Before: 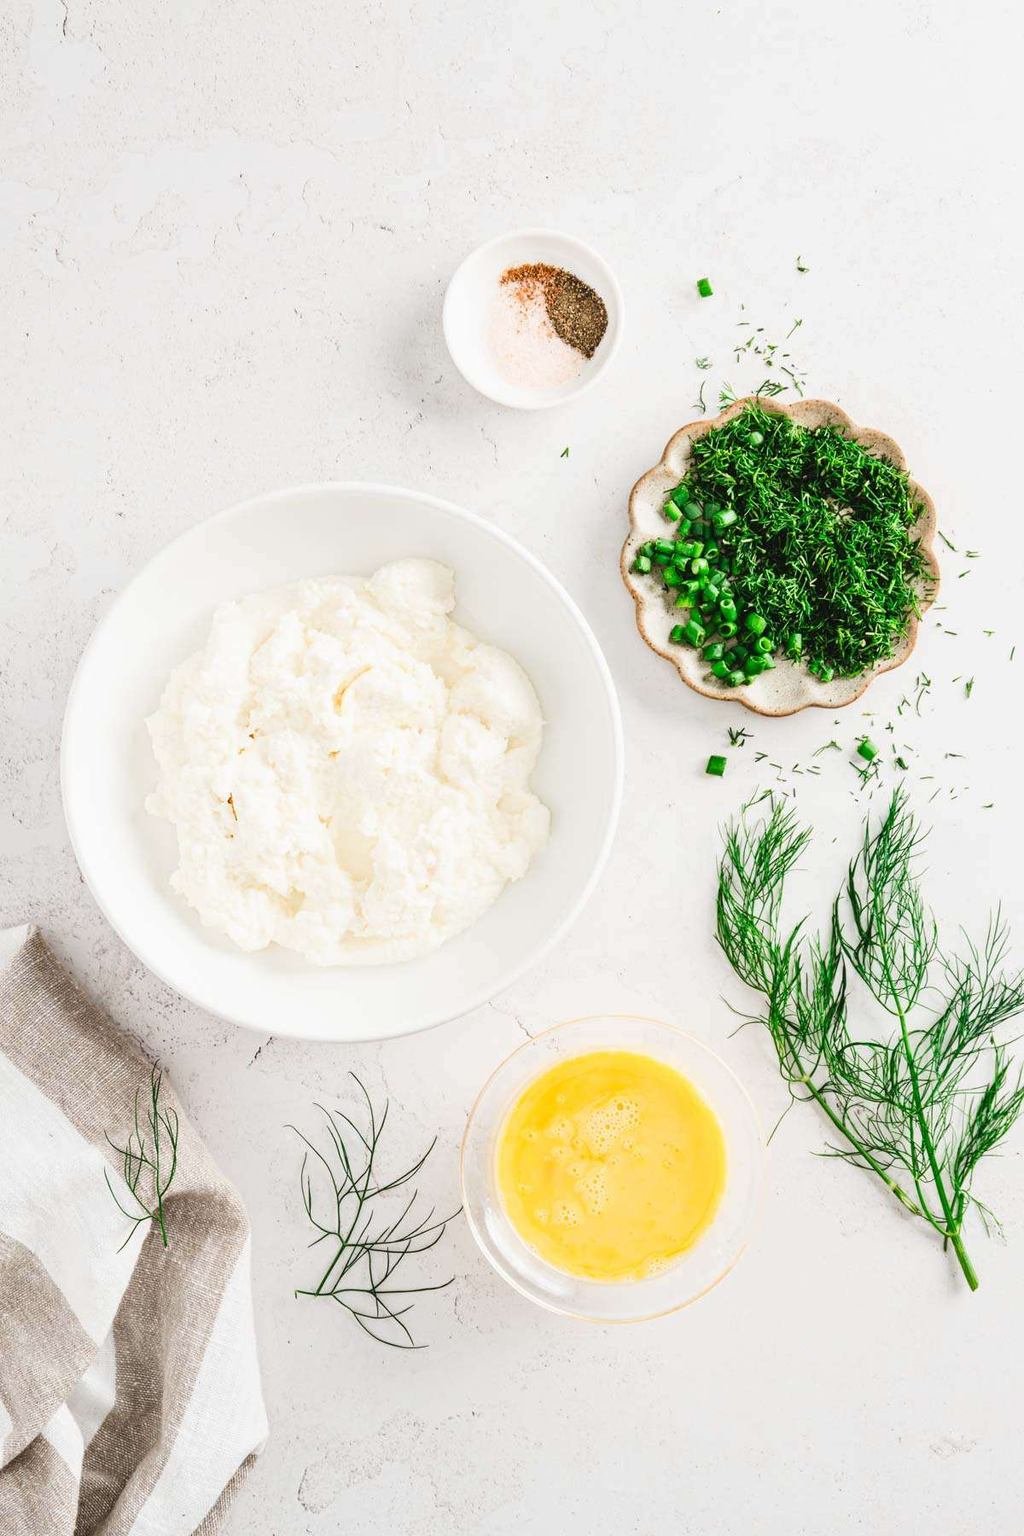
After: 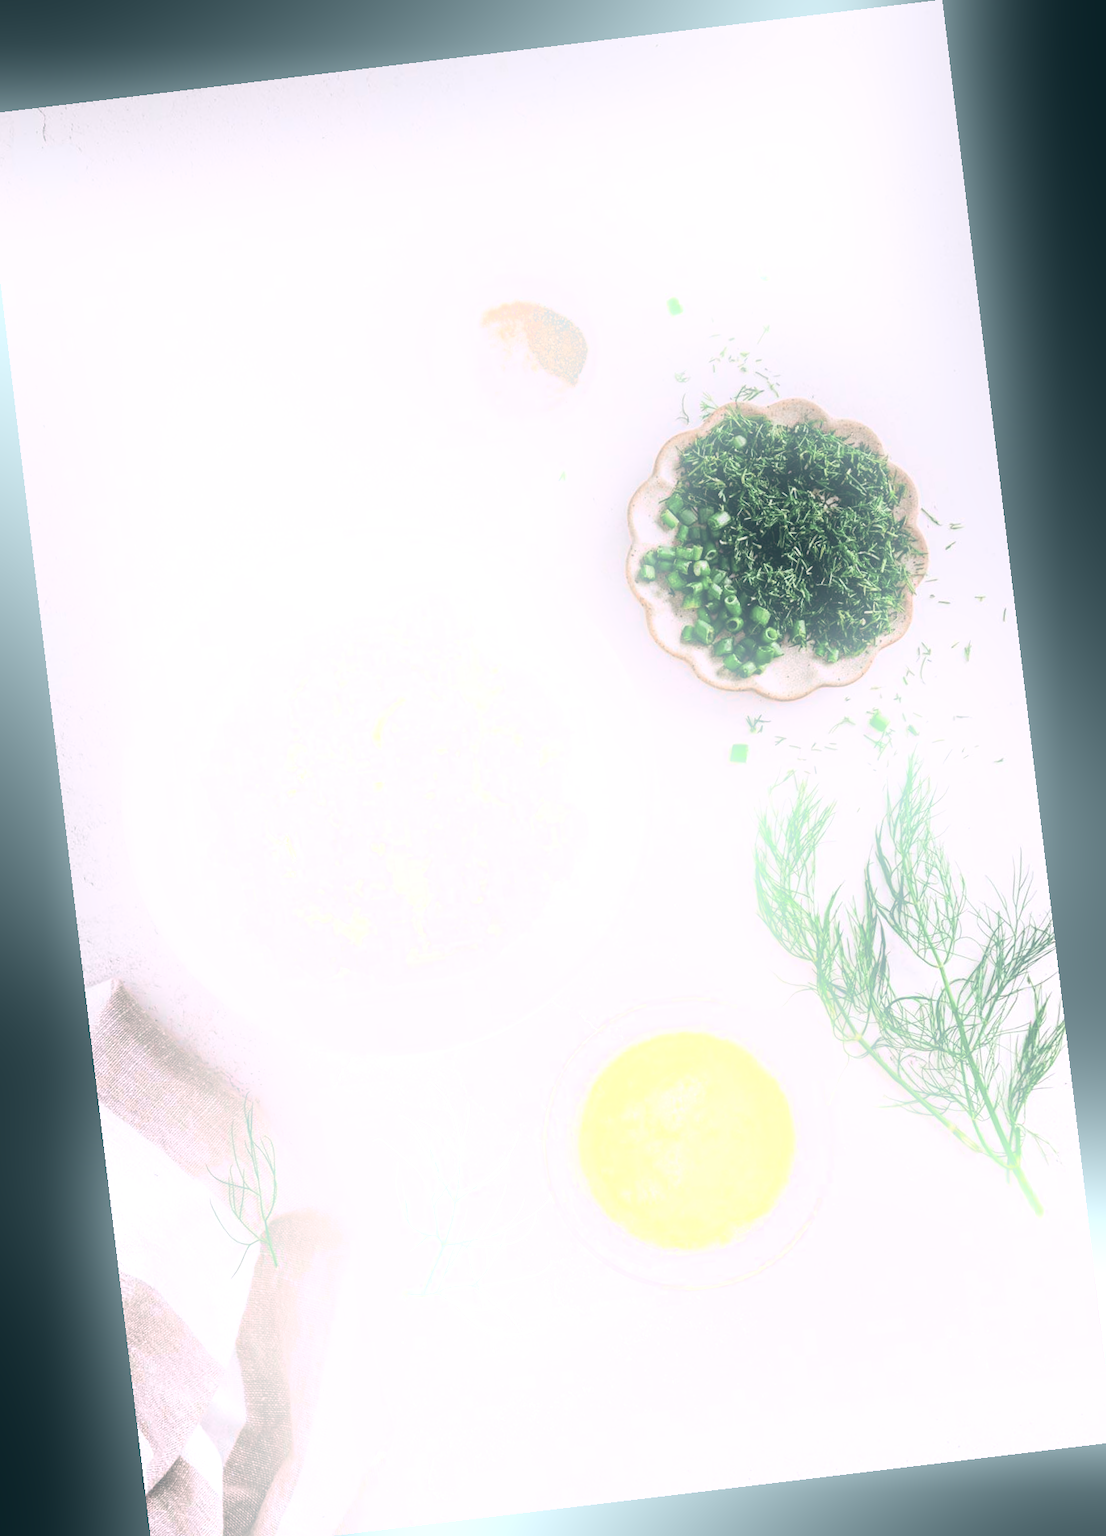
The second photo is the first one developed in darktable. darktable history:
white balance: red 1.05, blue 1.072
crop and rotate: left 1.774%, right 0.633%, bottom 1.28%
rotate and perspective: rotation -6.83°, automatic cropping off
color balance: lift [1.016, 0.983, 1, 1.017], gamma [0.958, 1, 1, 1], gain [0.981, 1.007, 0.993, 1.002], input saturation 118.26%, contrast 13.43%, contrast fulcrum 21.62%, output saturation 82.76%
graduated density: on, module defaults
color zones: curves: ch0 [(0, 0.6) (0.129, 0.508) (0.193, 0.483) (0.429, 0.5) (0.571, 0.5) (0.714, 0.5) (0.857, 0.5) (1, 0.6)]; ch1 [(0, 0.481) (0.112, 0.245) (0.213, 0.223) (0.429, 0.233) (0.571, 0.231) (0.683, 0.242) (0.857, 0.296) (1, 0.481)]
bloom: on, module defaults
